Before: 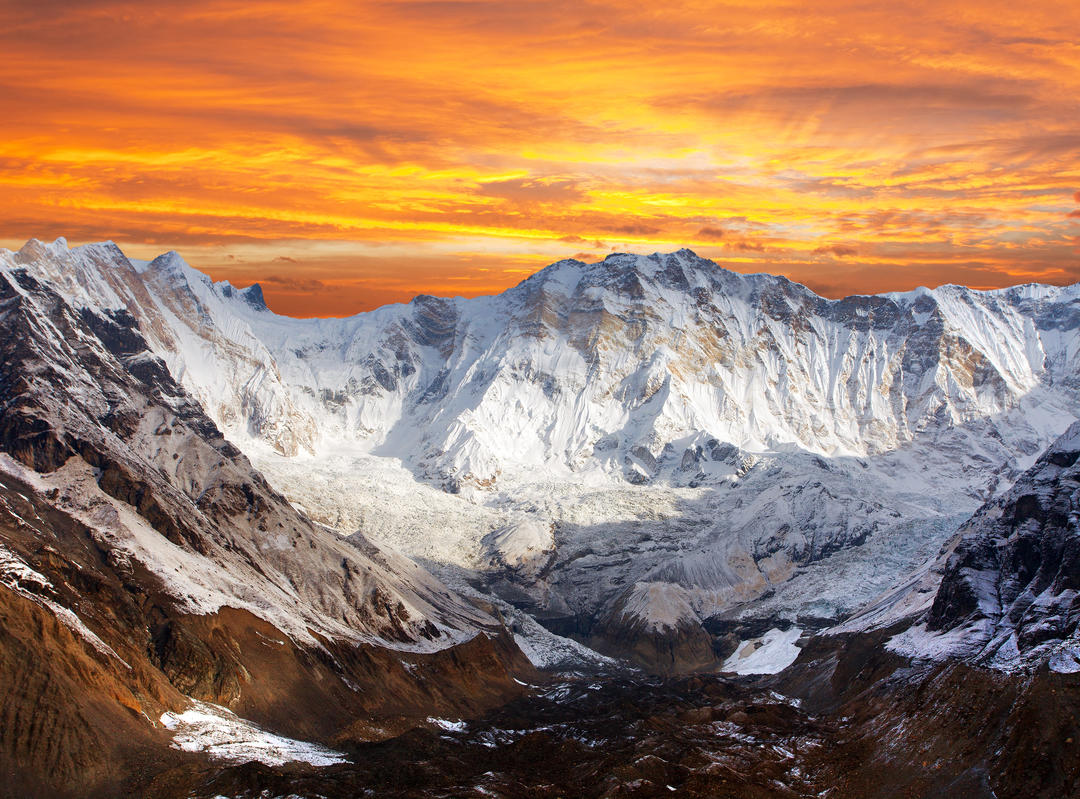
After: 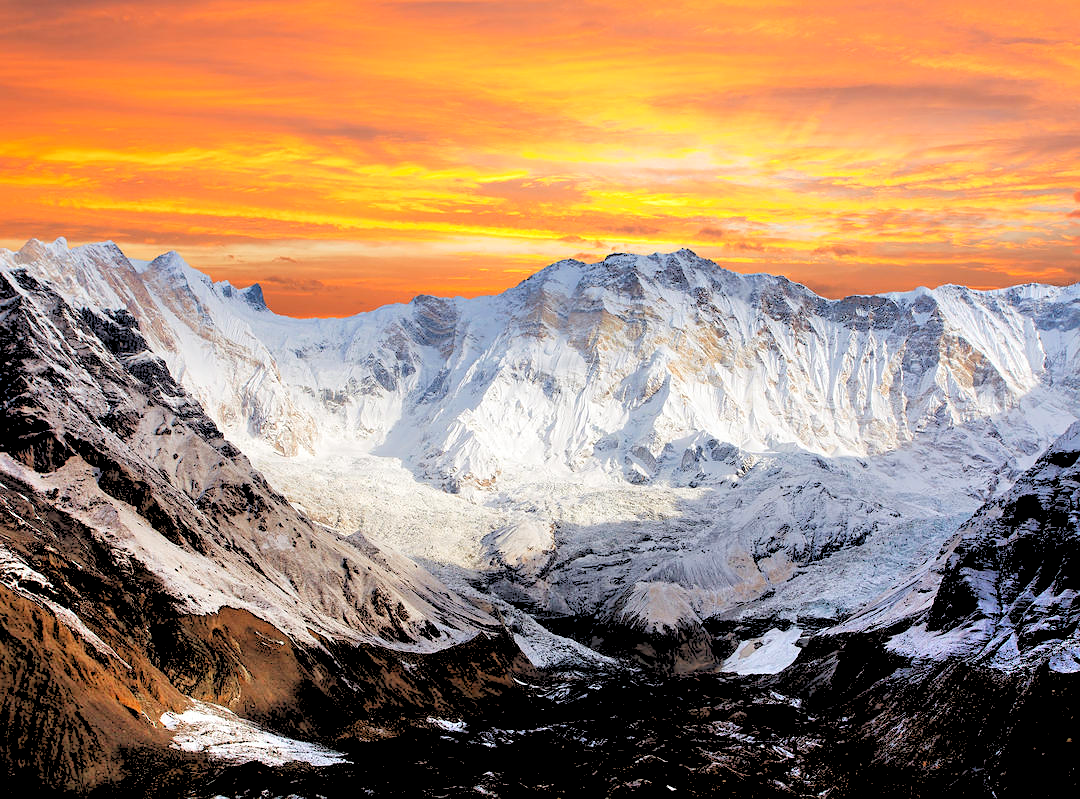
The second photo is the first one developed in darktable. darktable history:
sharpen: radius 1
rgb levels: levels [[0.027, 0.429, 0.996], [0, 0.5, 1], [0, 0.5, 1]]
